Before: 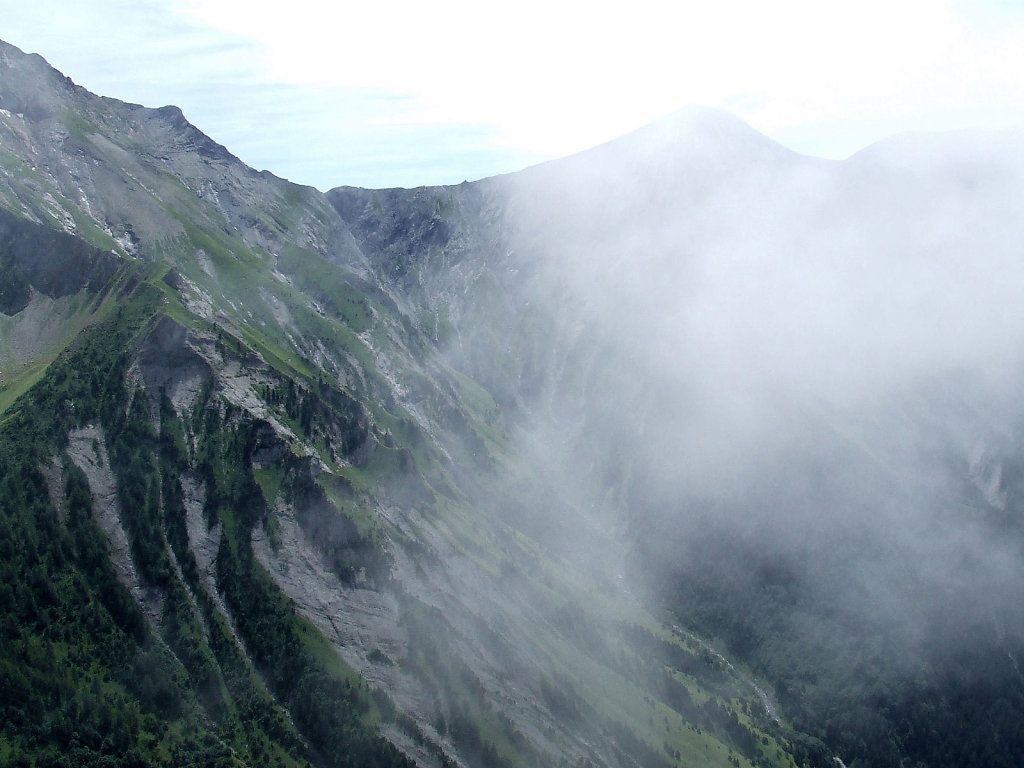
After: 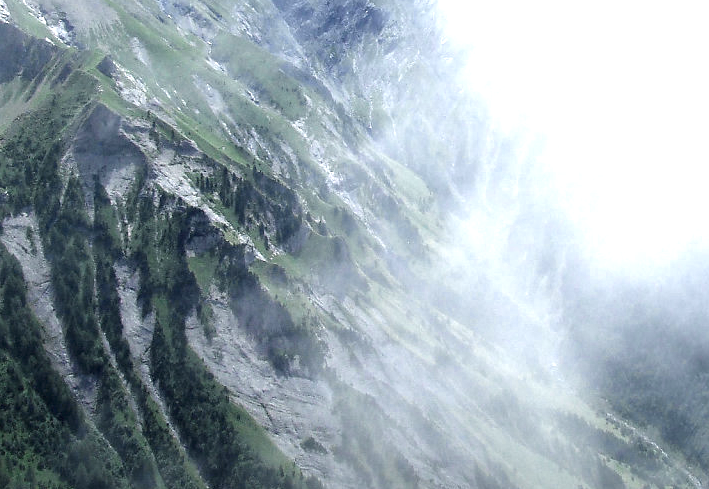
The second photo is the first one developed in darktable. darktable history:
exposure: black level correction 0, exposure 1.45 EV, compensate exposure bias true, compensate highlight preservation false
color zones: curves: ch0 [(0, 0.5) (0.125, 0.4) (0.25, 0.5) (0.375, 0.4) (0.5, 0.4) (0.625, 0.35) (0.75, 0.35) (0.875, 0.5)]; ch1 [(0, 0.35) (0.125, 0.45) (0.25, 0.35) (0.375, 0.35) (0.5, 0.35) (0.625, 0.35) (0.75, 0.45) (0.875, 0.35)]; ch2 [(0, 0.6) (0.125, 0.5) (0.25, 0.5) (0.375, 0.6) (0.5, 0.6) (0.625, 0.5) (0.75, 0.5) (0.875, 0.5)]
crop: left 6.488%, top 27.668%, right 24.183%, bottom 8.656%
